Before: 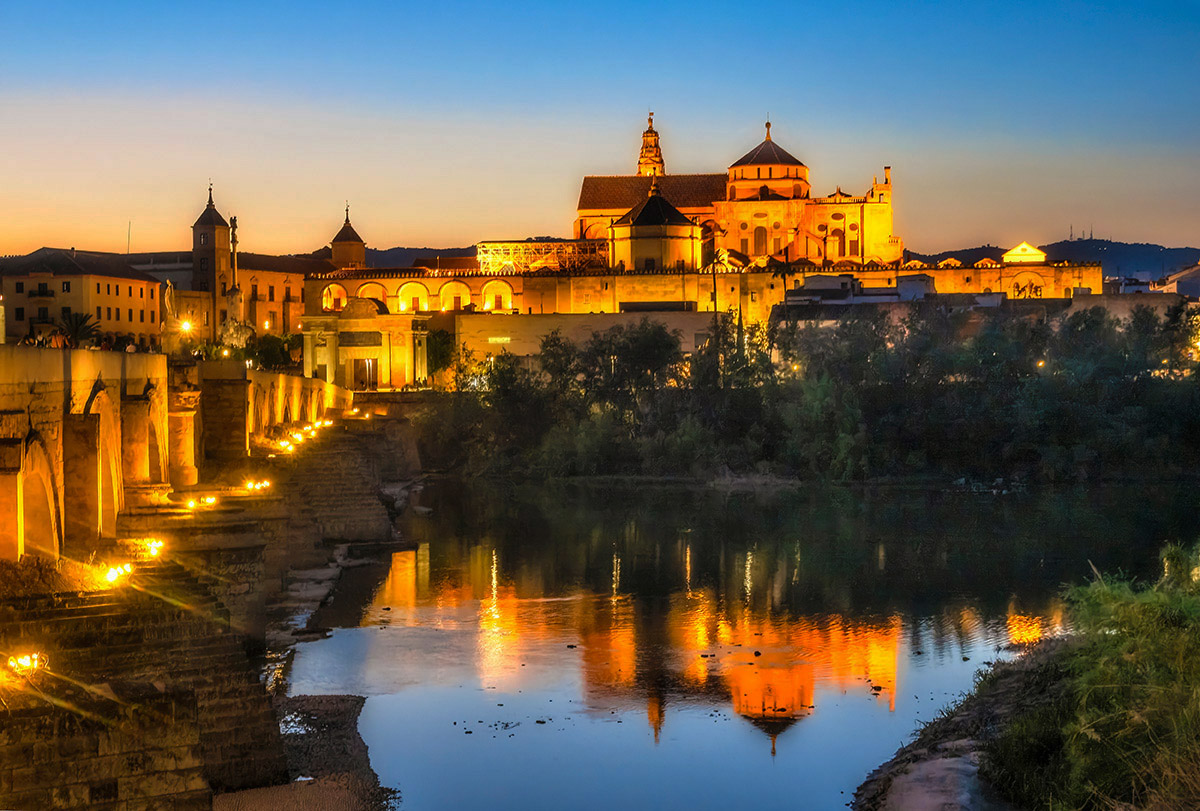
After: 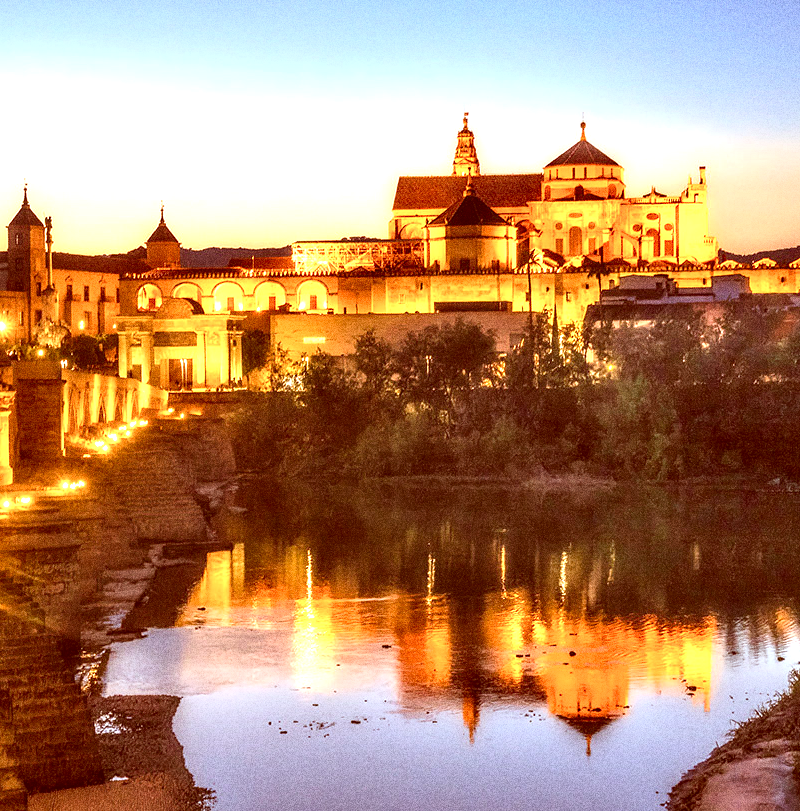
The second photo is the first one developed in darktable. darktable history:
crop and rotate: left 15.446%, right 17.836%
color correction: highlights a* 9.03, highlights b* 8.71, shadows a* 40, shadows b* 40, saturation 0.8
exposure: black level correction 0, exposure 0.7 EV, compensate exposure bias true, compensate highlight preservation false
grain: strength 49.07%
